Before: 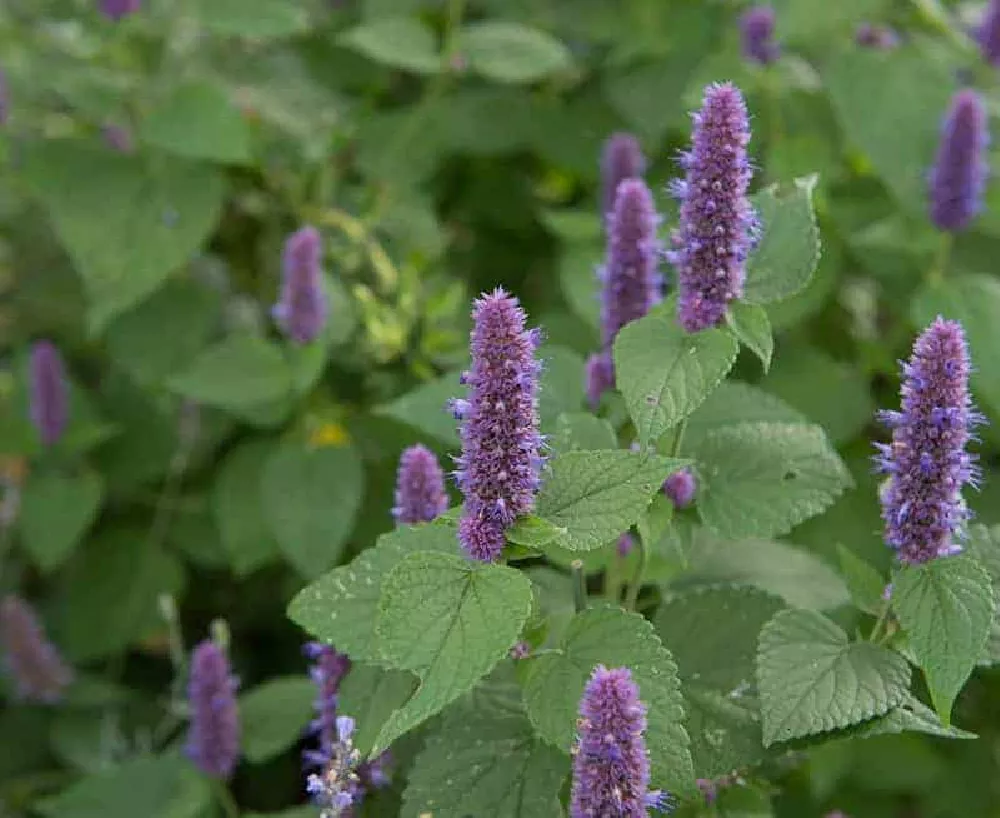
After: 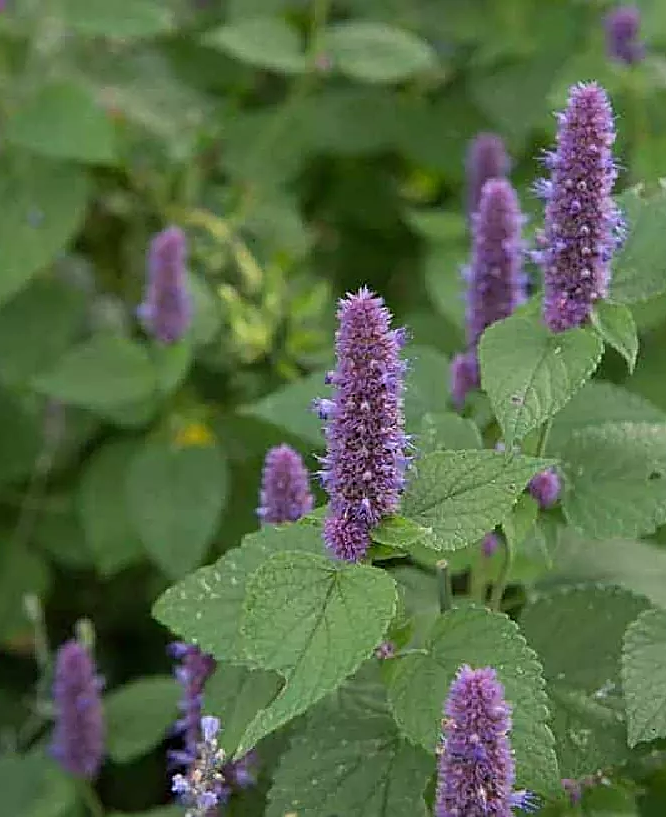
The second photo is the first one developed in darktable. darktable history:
crop and rotate: left 13.537%, right 19.796%
sharpen: on, module defaults
